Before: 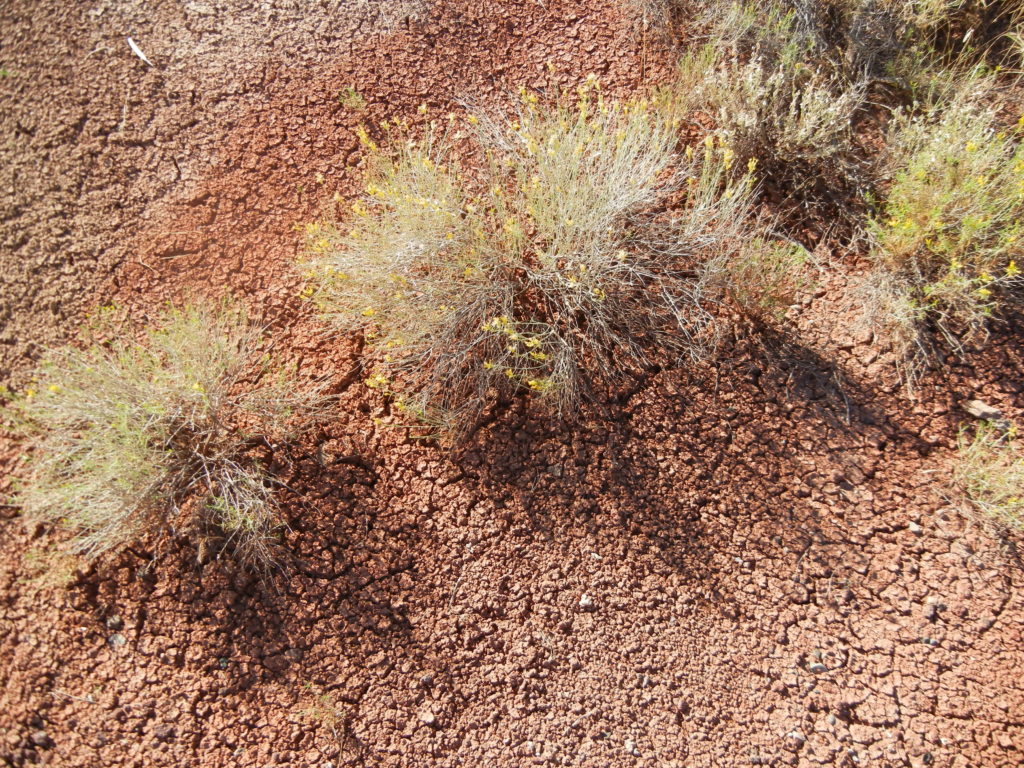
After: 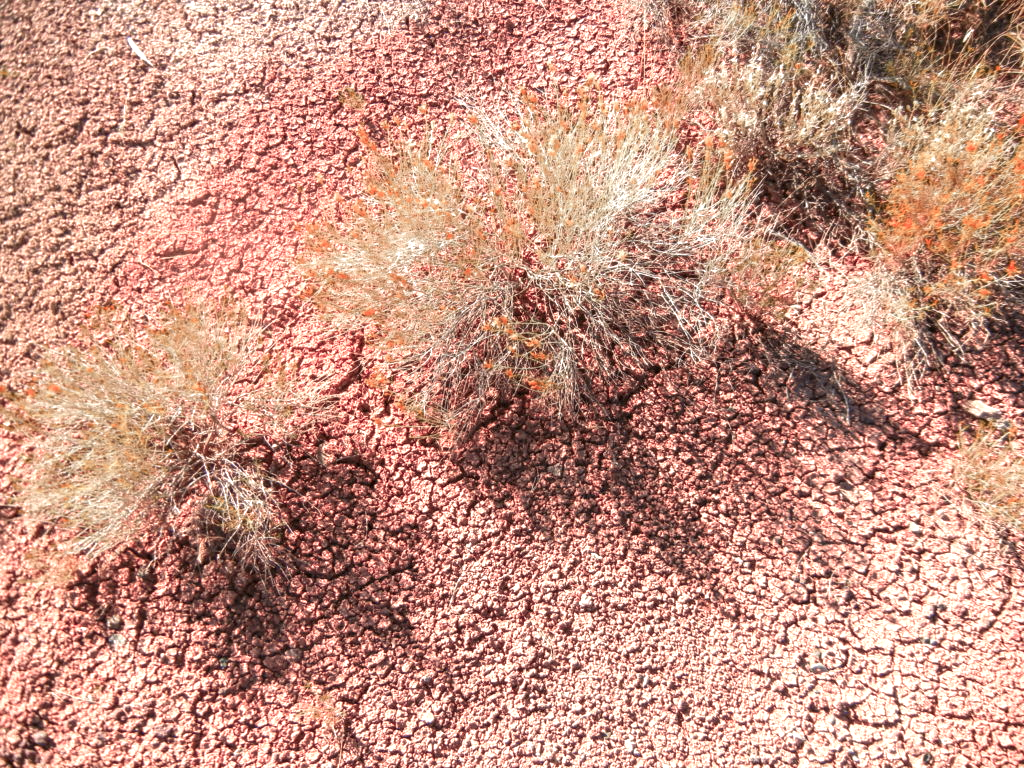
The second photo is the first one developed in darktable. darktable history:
tone equalizer: on, module defaults
local contrast: on, module defaults
exposure: black level correction 0, exposure 0.7 EV, compensate exposure bias true, compensate highlight preservation false
color zones: curves: ch0 [(0.006, 0.385) (0.143, 0.563) (0.243, 0.321) (0.352, 0.464) (0.516, 0.456) (0.625, 0.5) (0.75, 0.5) (0.875, 0.5)]; ch1 [(0, 0.5) (0.134, 0.504) (0.246, 0.463) (0.421, 0.515) (0.5, 0.56) (0.625, 0.5) (0.75, 0.5) (0.875, 0.5)]; ch2 [(0, 0.5) (0.131, 0.426) (0.307, 0.289) (0.38, 0.188) (0.513, 0.216) (0.625, 0.548) (0.75, 0.468) (0.838, 0.396) (0.971, 0.311)]
